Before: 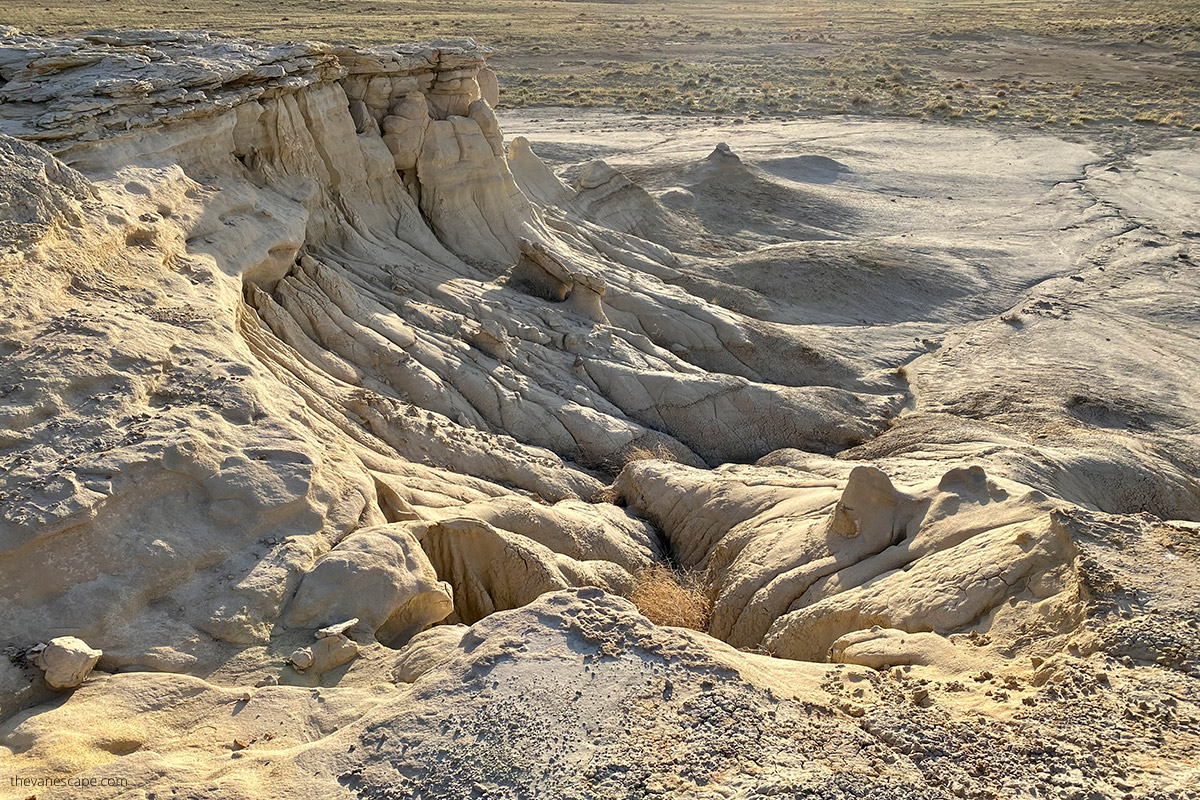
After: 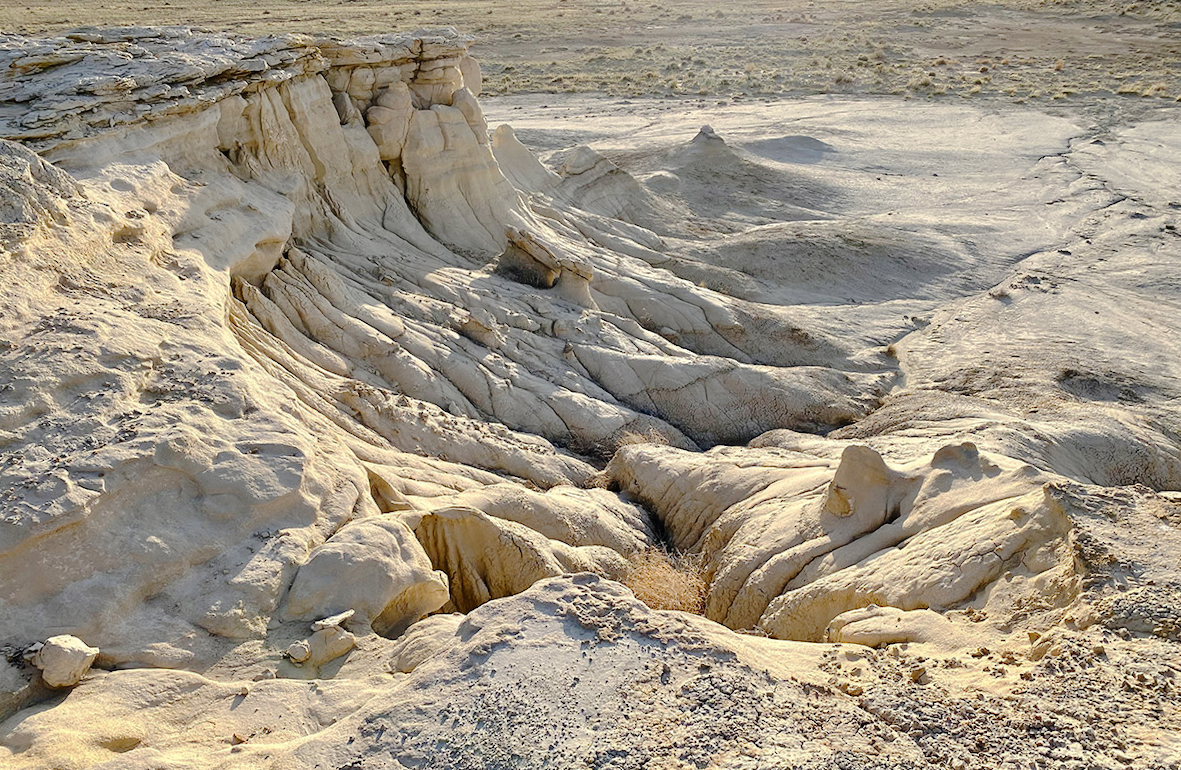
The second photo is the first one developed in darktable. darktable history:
rotate and perspective: rotation -1.42°, crop left 0.016, crop right 0.984, crop top 0.035, crop bottom 0.965
tone curve: curves: ch0 [(0, 0) (0.003, 0.021) (0.011, 0.021) (0.025, 0.021) (0.044, 0.033) (0.069, 0.053) (0.1, 0.08) (0.136, 0.114) (0.177, 0.171) (0.224, 0.246) (0.277, 0.332) (0.335, 0.424) (0.399, 0.496) (0.468, 0.561) (0.543, 0.627) (0.623, 0.685) (0.709, 0.741) (0.801, 0.813) (0.898, 0.902) (1, 1)], preserve colors none
